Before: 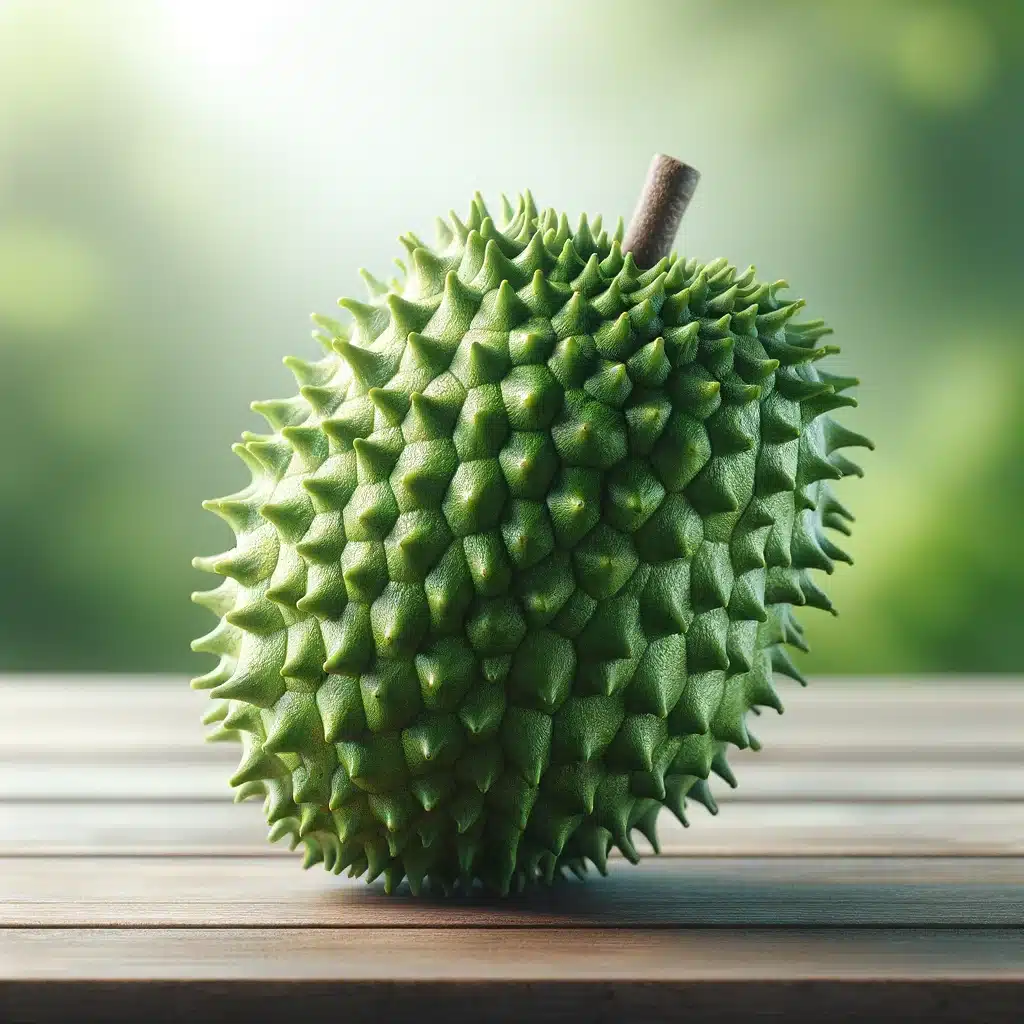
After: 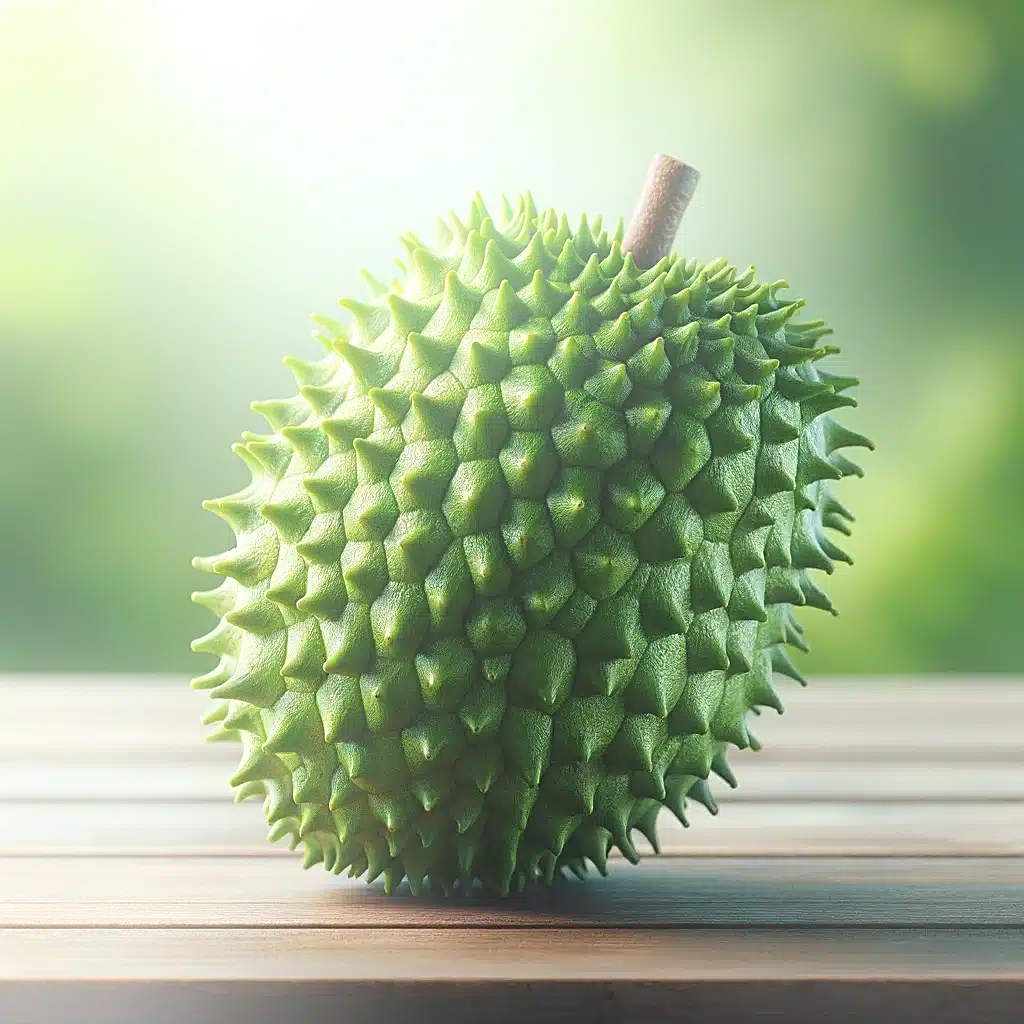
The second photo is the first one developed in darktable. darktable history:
sharpen: on, module defaults
bloom: size 40%
